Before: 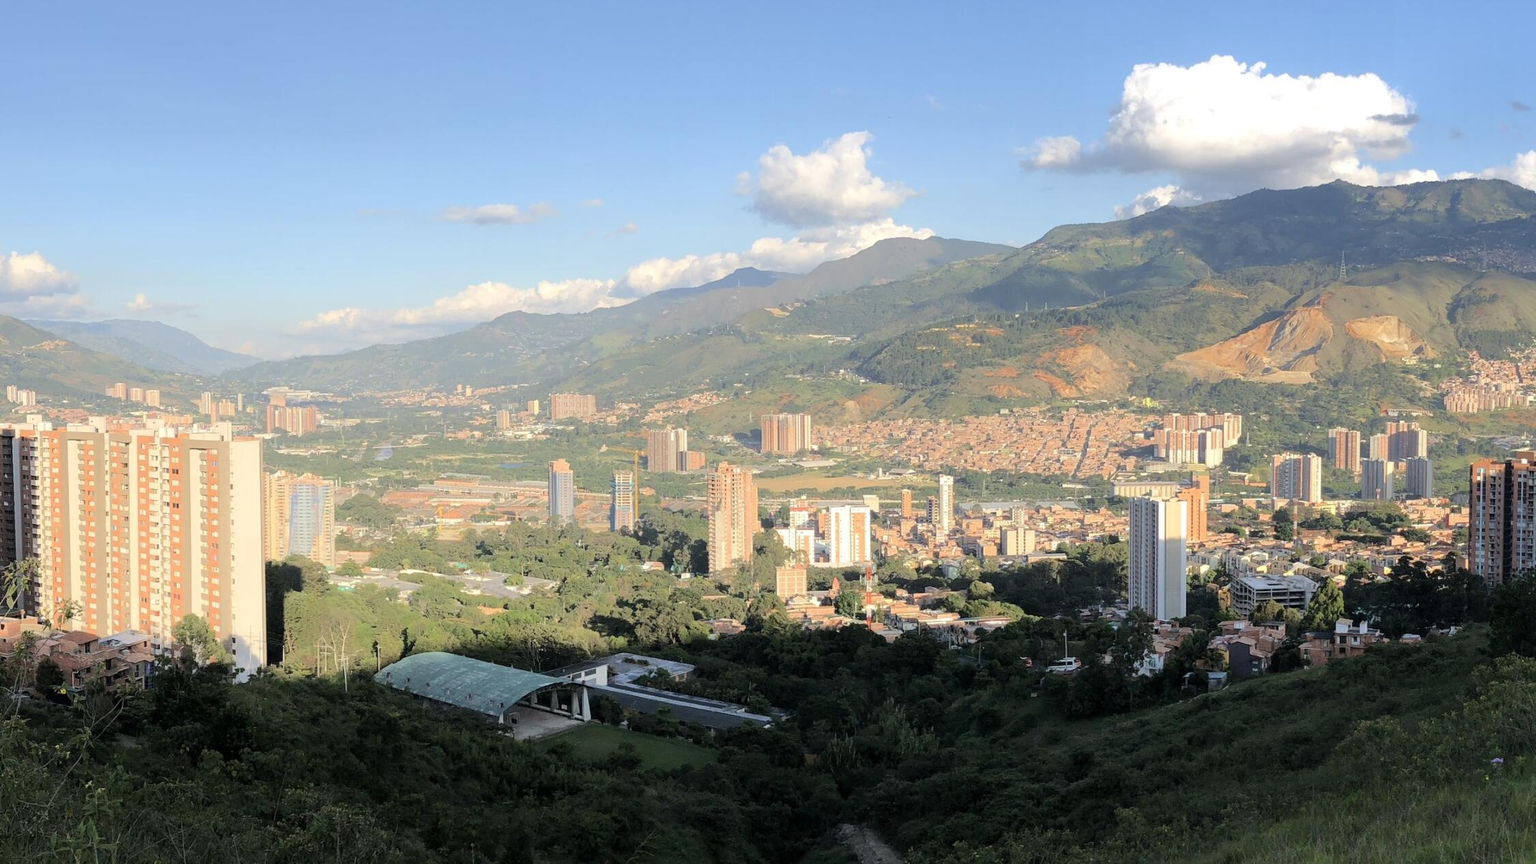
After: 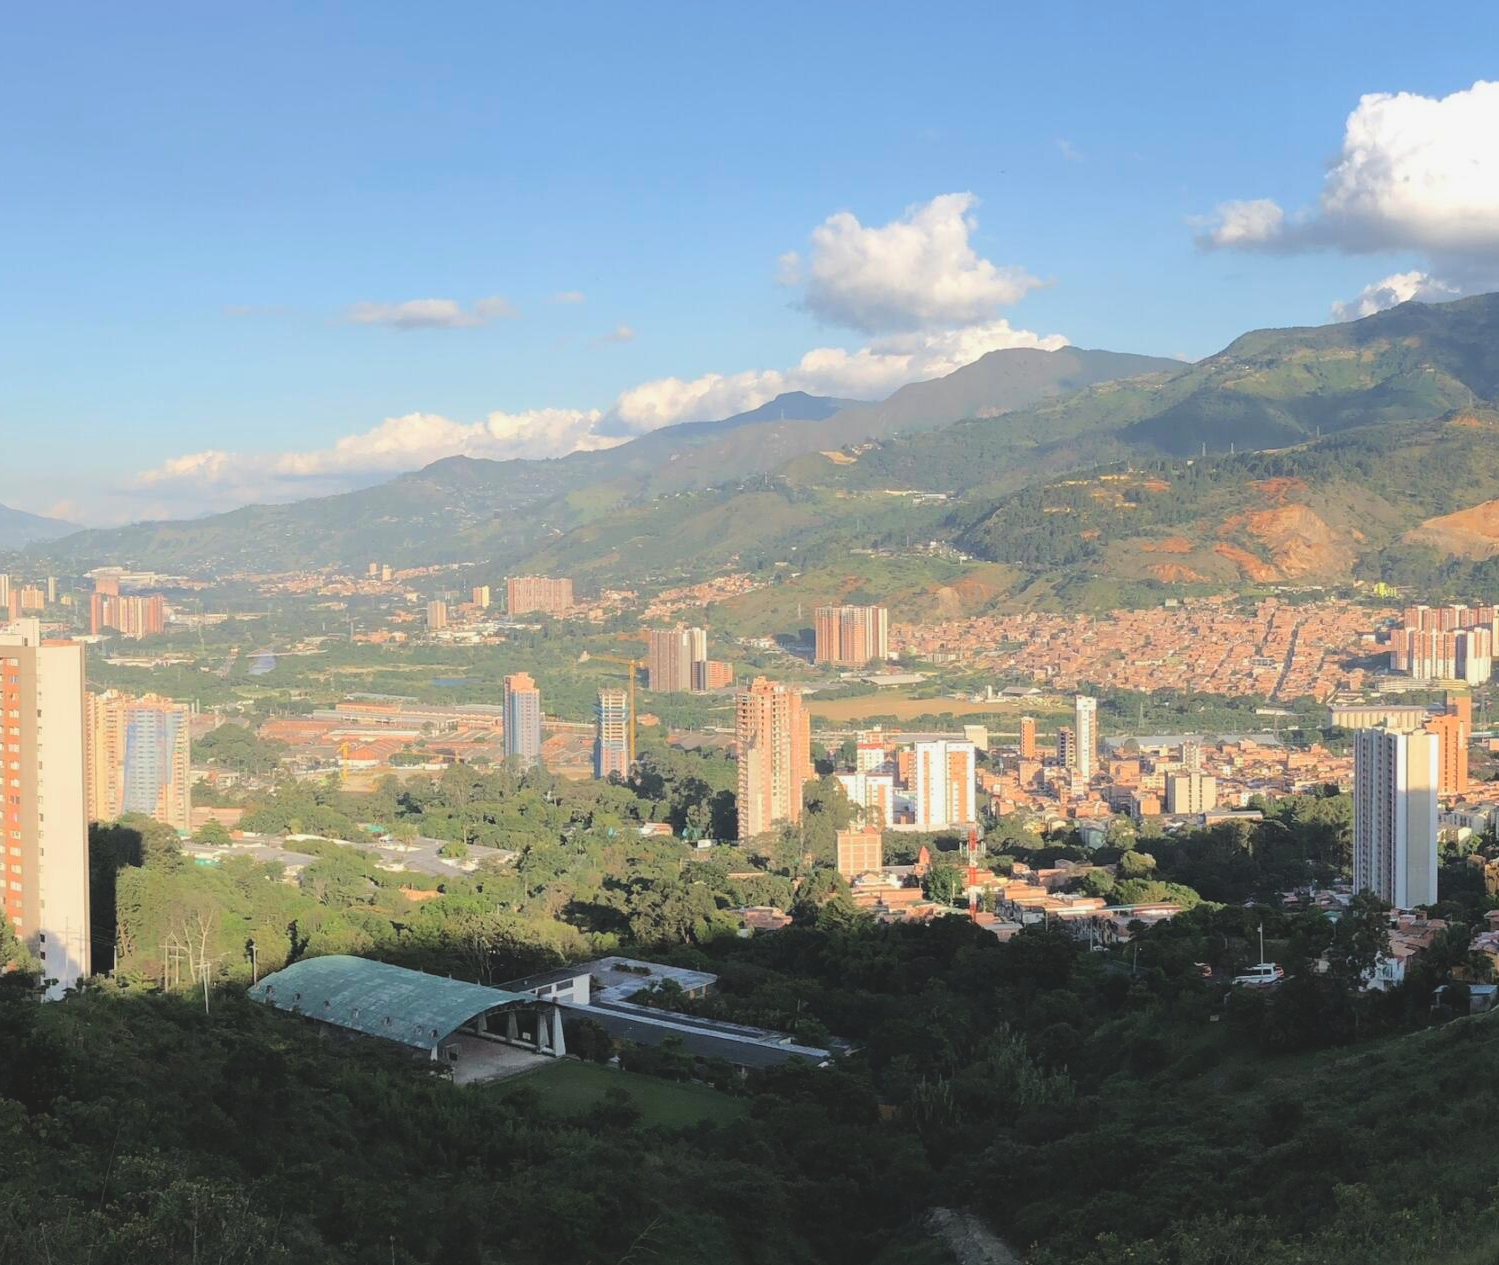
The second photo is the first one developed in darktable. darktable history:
crop and rotate: left 13.342%, right 19.991%
exposure: black level correction -0.015, exposure -0.125 EV, compensate highlight preservation false
